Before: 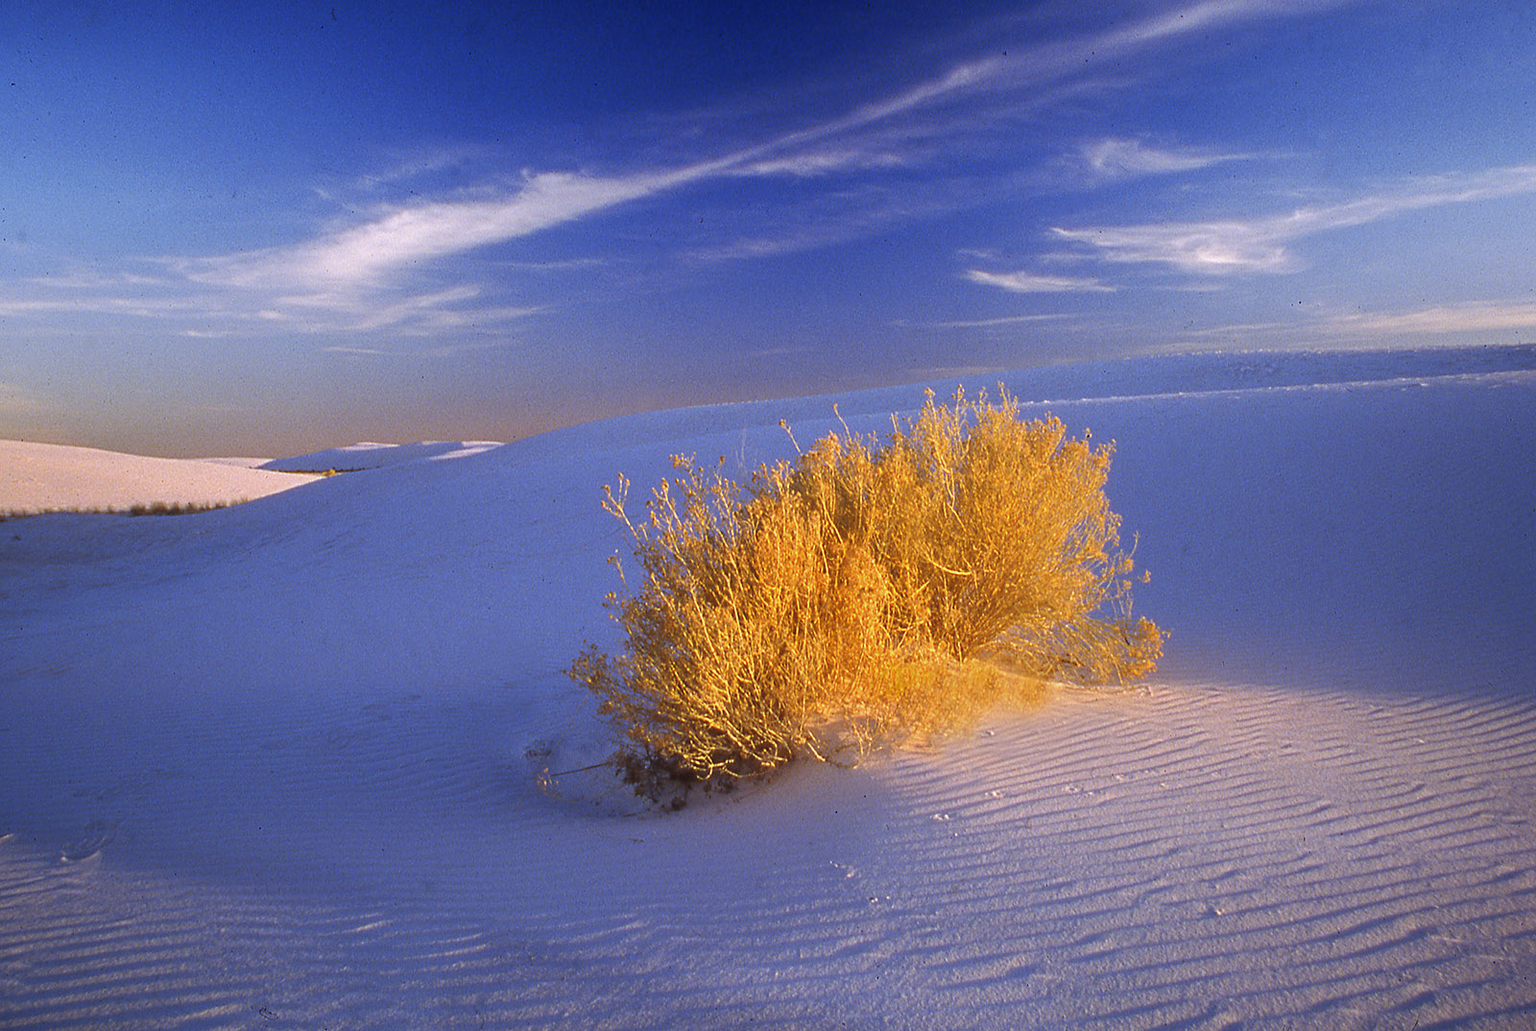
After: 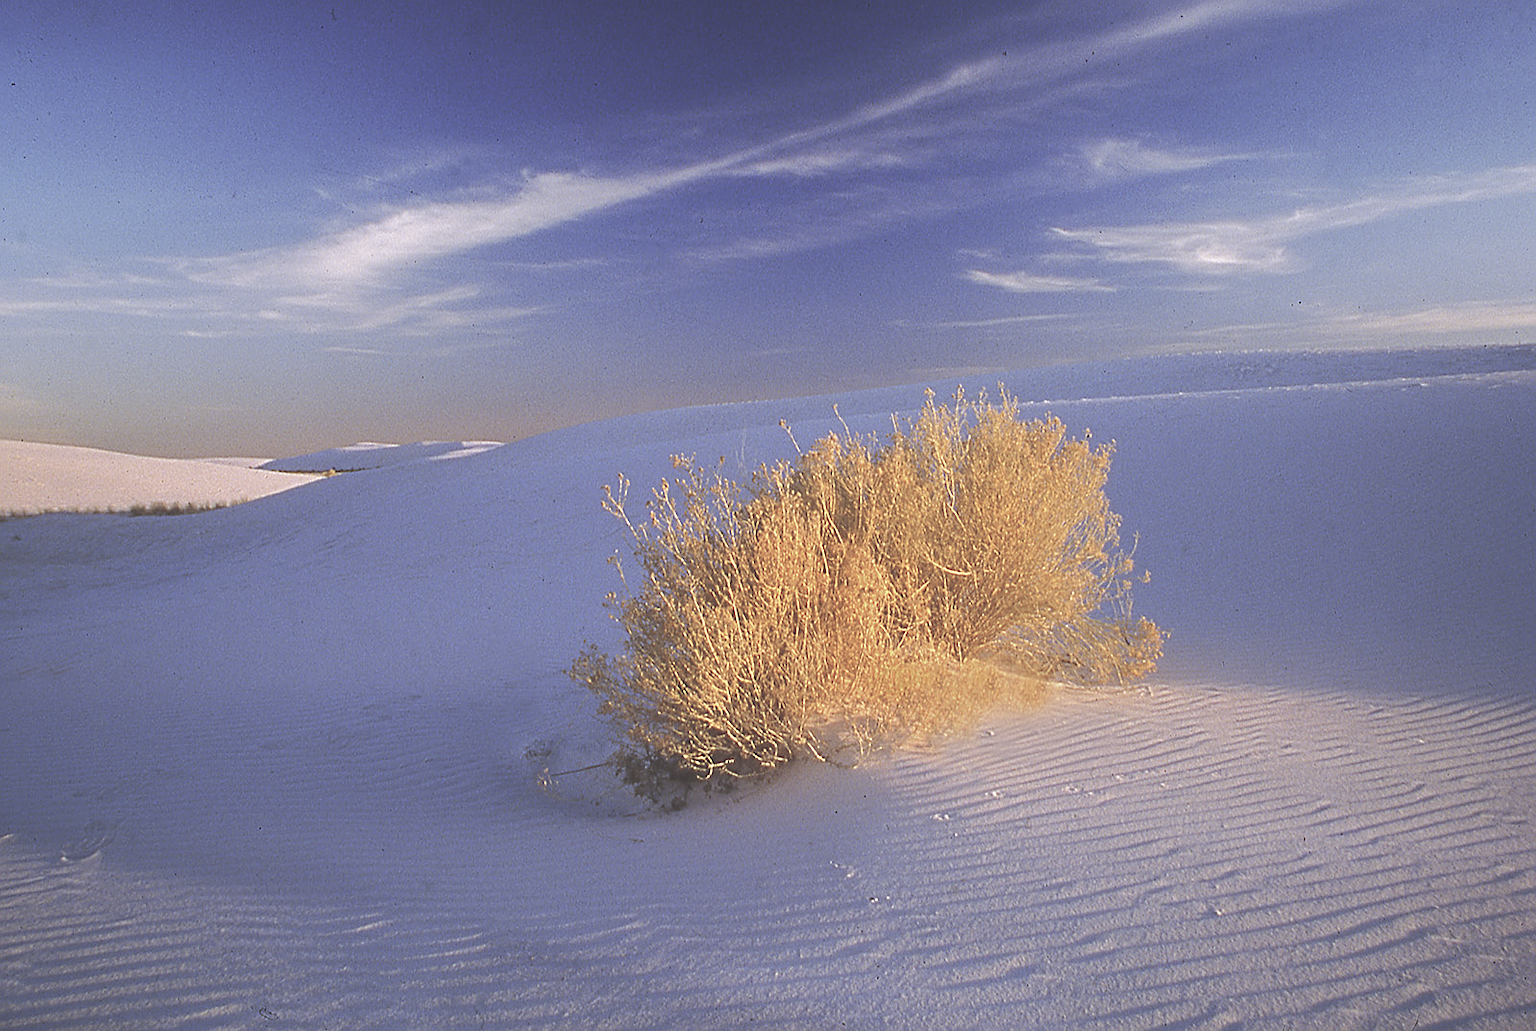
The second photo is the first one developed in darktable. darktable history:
exposure: black level correction -0.027, compensate highlight preservation false
color balance rgb: power › hue 212.41°, global offset › luminance 0.277%, global offset › hue 169.04°, perceptual saturation grading › global saturation 0.038%, perceptual brilliance grading › mid-tones 10.269%, perceptual brilliance grading › shadows 14.257%, global vibrance 9.359%
sharpen: on, module defaults
contrast brightness saturation: contrast -0.052, saturation -0.413
